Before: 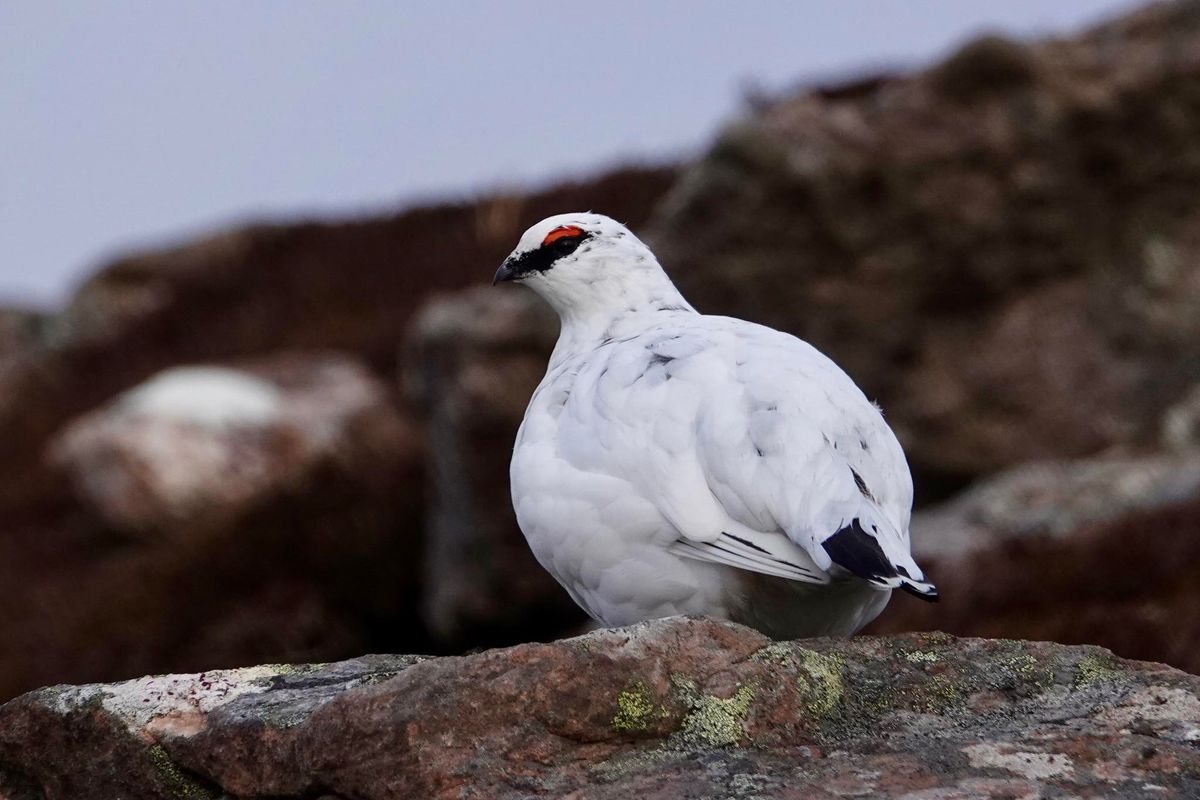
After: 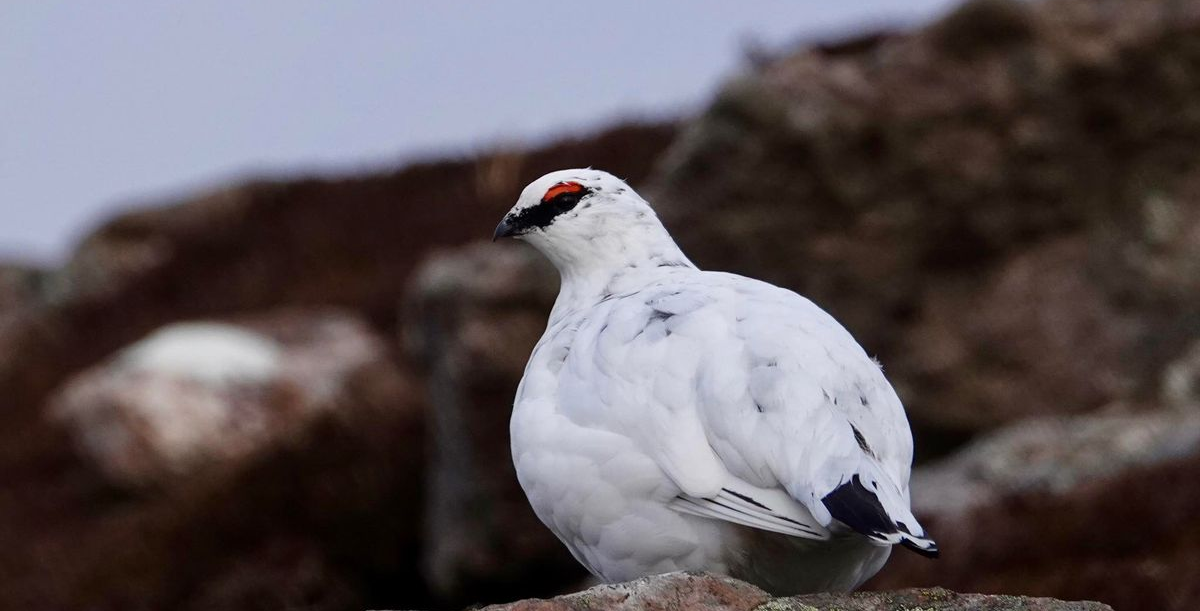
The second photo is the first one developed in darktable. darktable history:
crop: top 5.582%, bottom 18.001%
